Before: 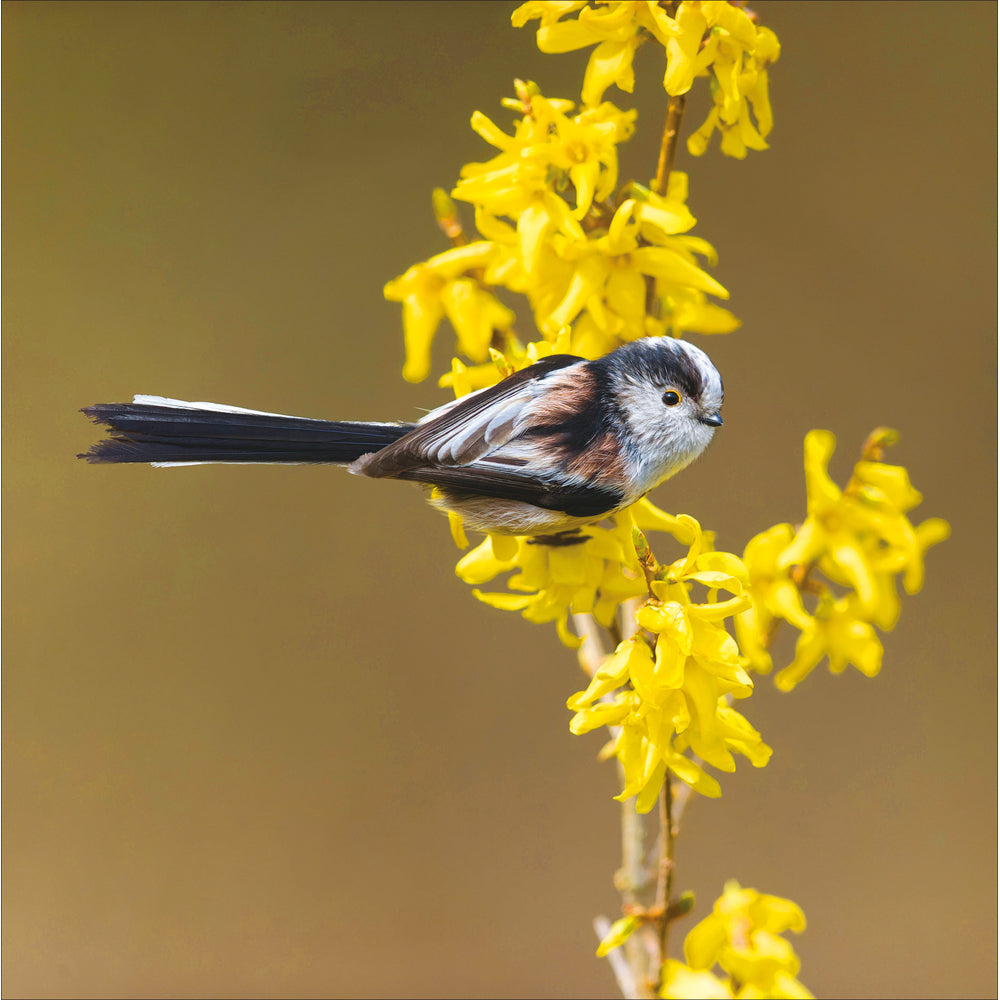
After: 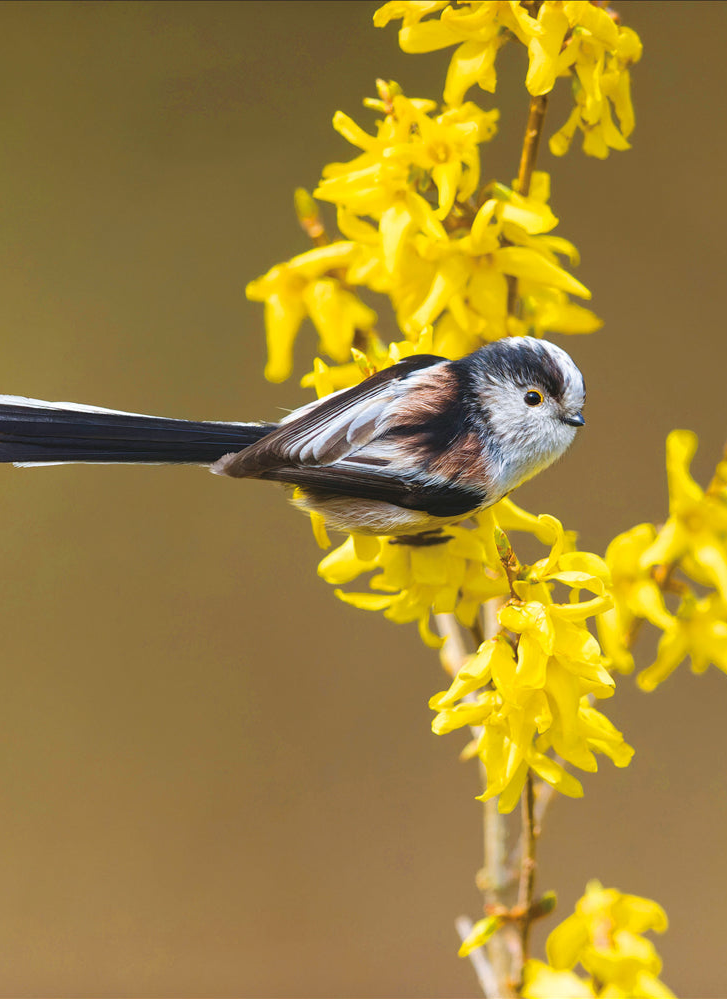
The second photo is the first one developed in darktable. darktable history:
crop: left 13.872%, right 13.364%
